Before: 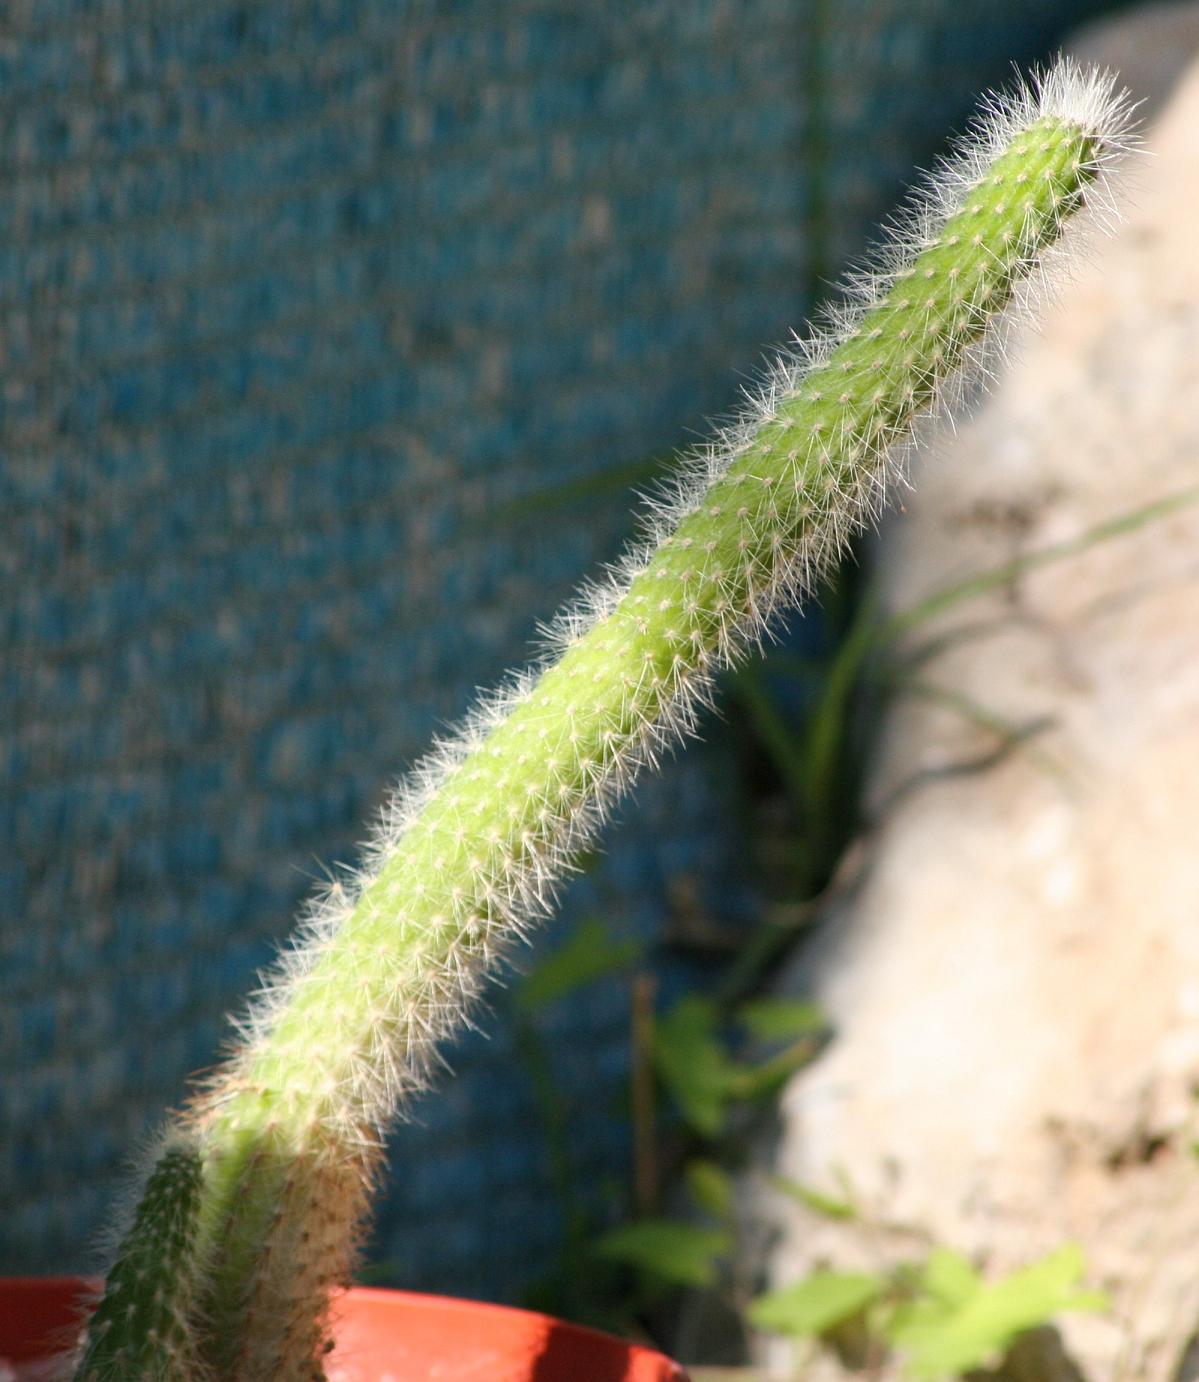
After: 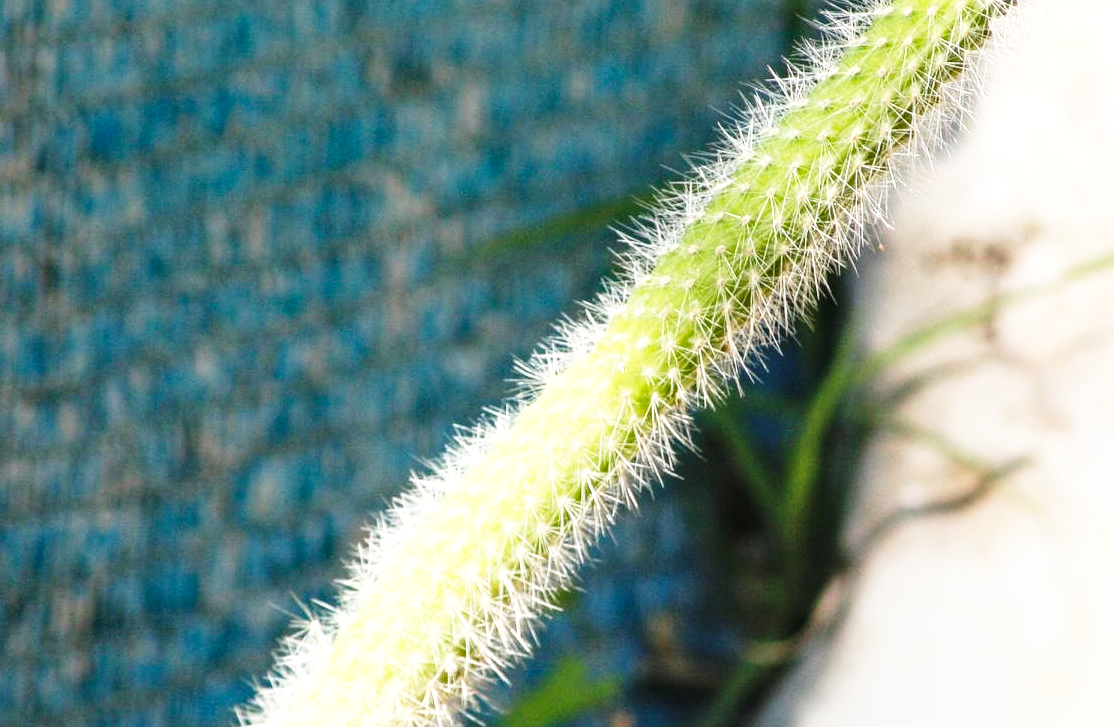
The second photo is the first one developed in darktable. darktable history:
crop: left 1.854%, top 18.966%, right 5.213%, bottom 28.384%
base curve: curves: ch0 [(0, 0) (0.026, 0.03) (0.109, 0.232) (0.351, 0.748) (0.669, 0.968) (1, 1)], preserve colors none
local contrast: on, module defaults
exposure: exposure 0.027 EV, compensate exposure bias true, compensate highlight preservation false
